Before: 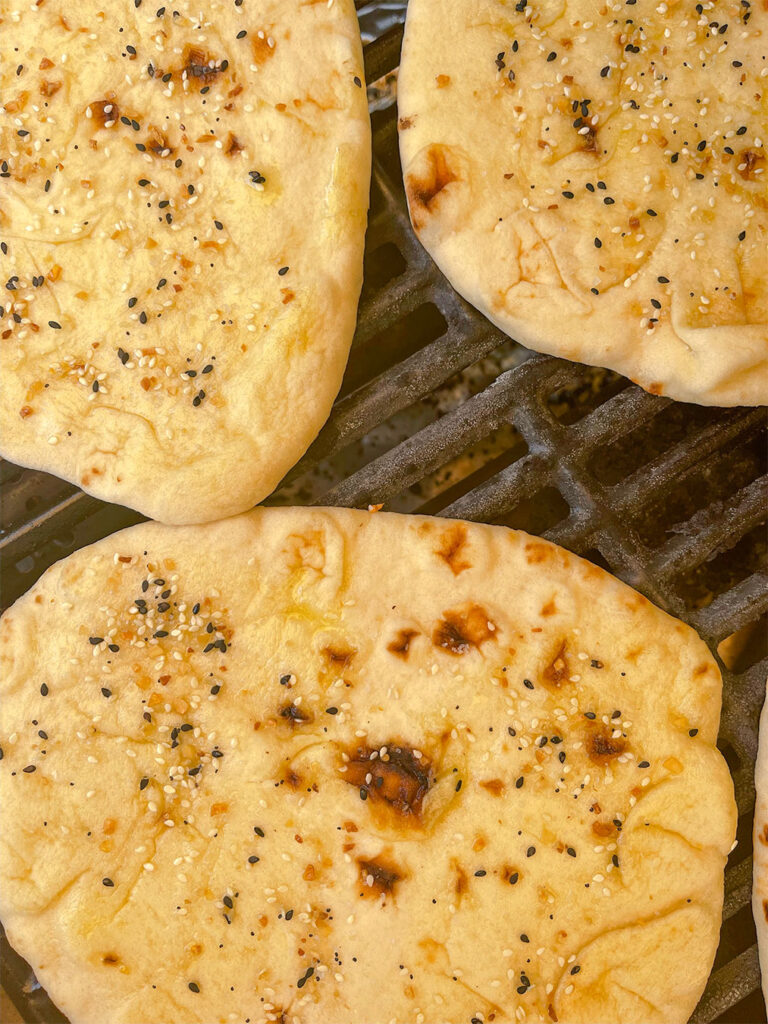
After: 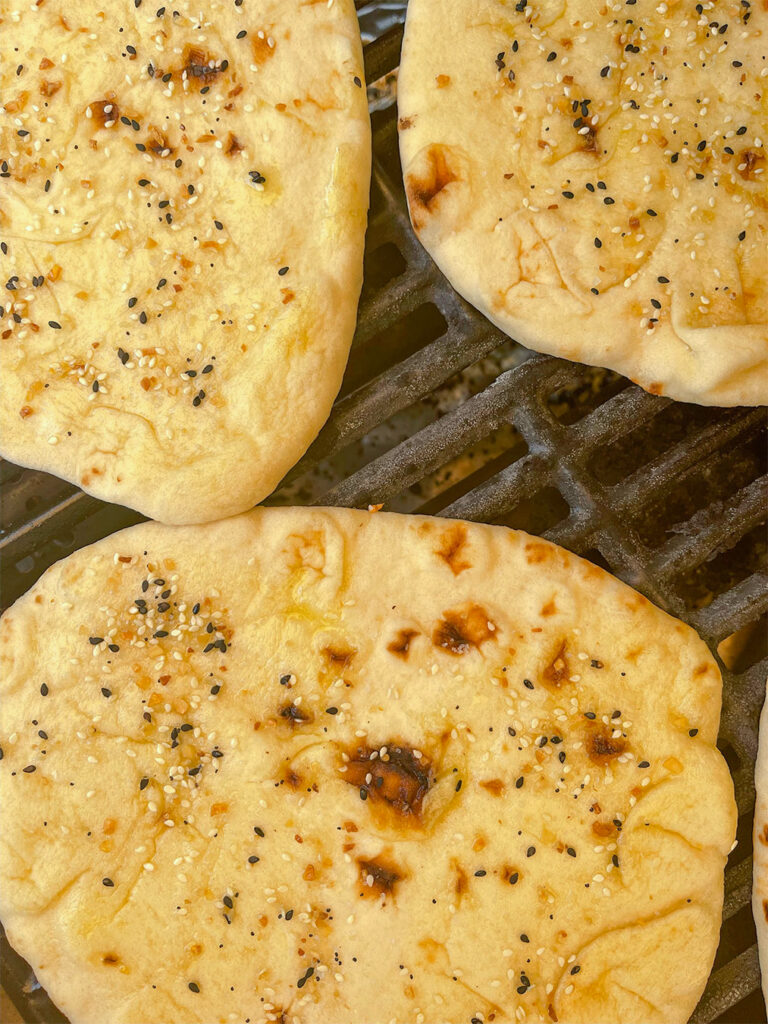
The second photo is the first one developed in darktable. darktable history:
color calibration: gray › normalize channels true, illuminant Planckian (black body), x 0.351, y 0.353, temperature 4834.04 K, gamut compression 0.027
